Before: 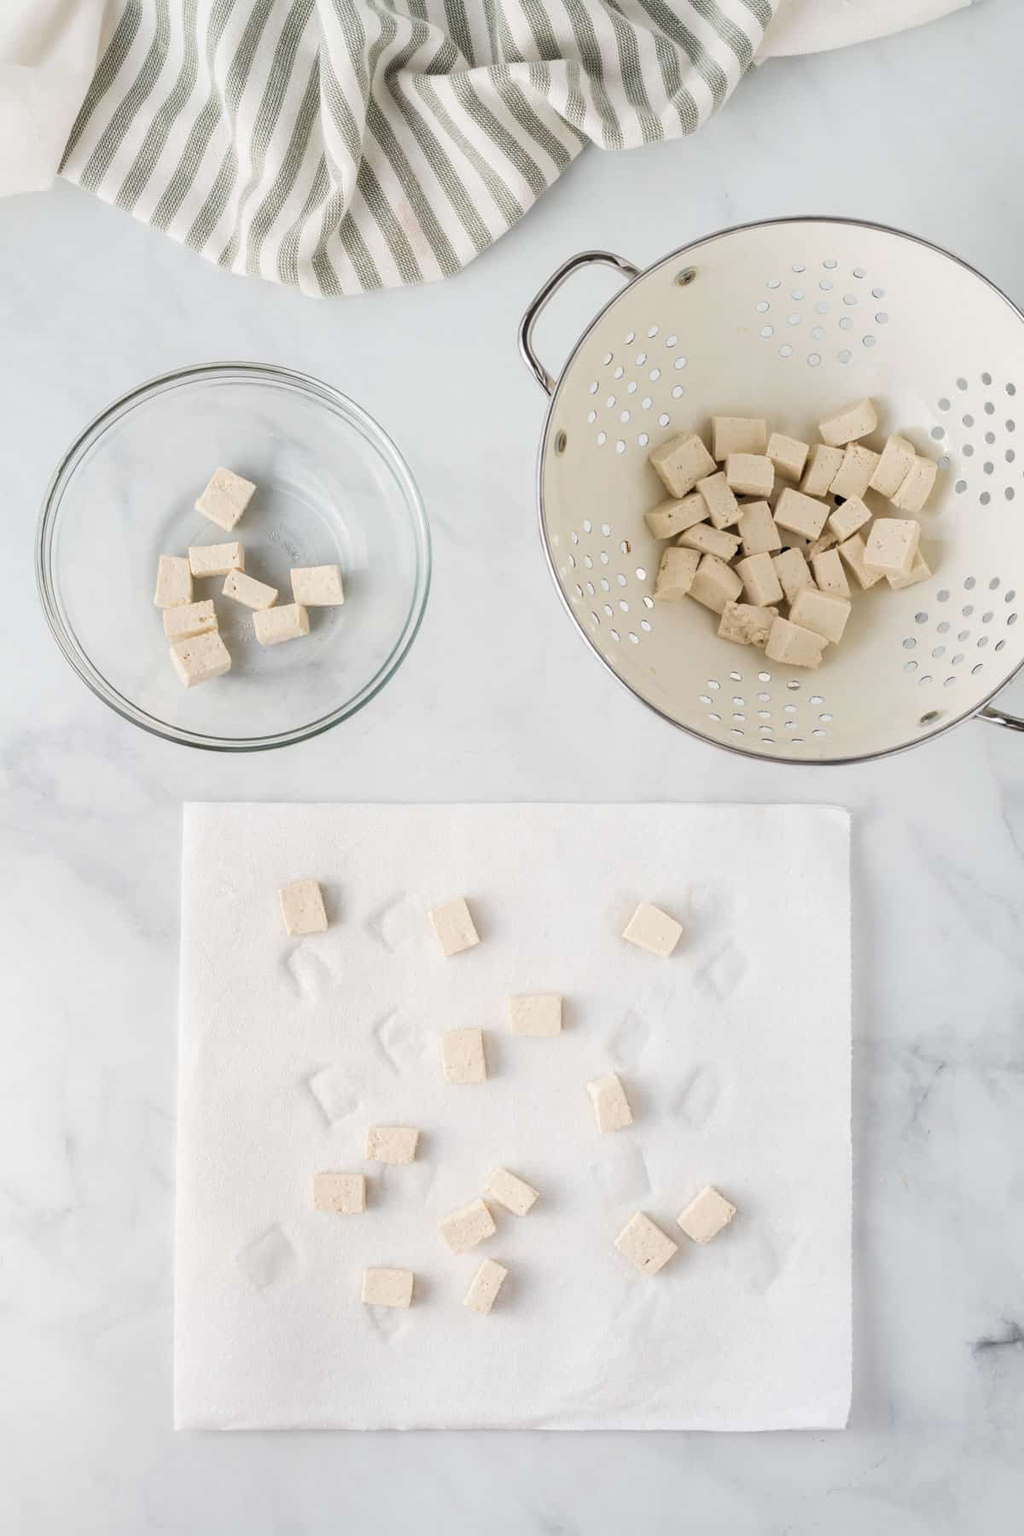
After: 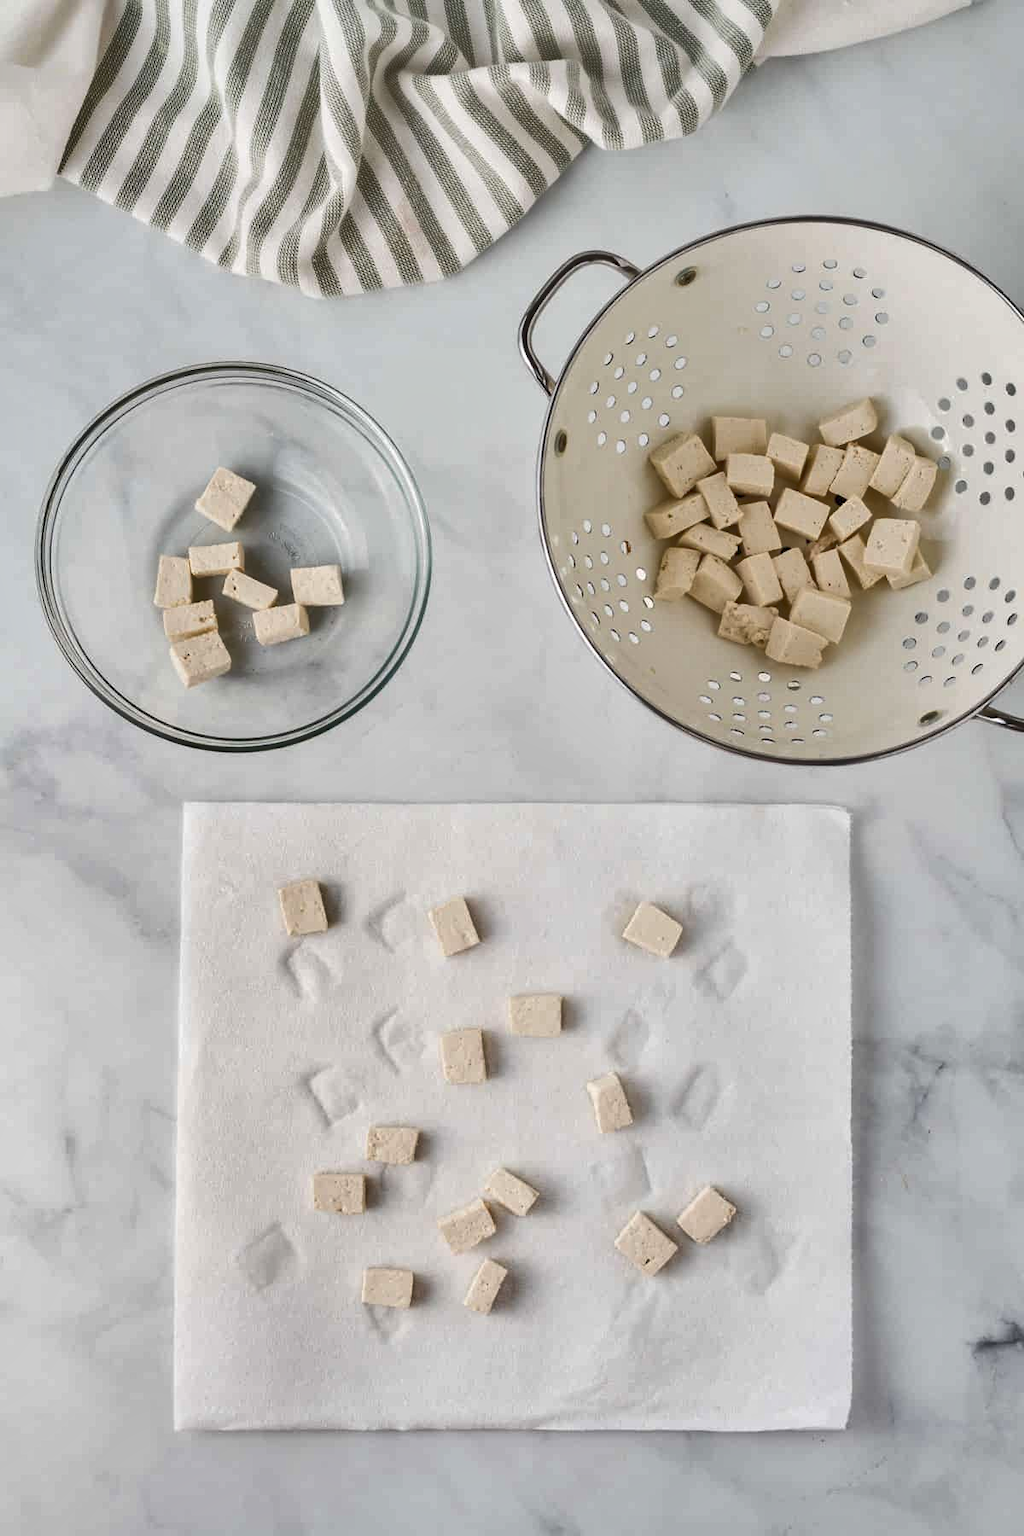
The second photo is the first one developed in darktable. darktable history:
tone equalizer: -7 EV 0.15 EV, -6 EV 0.6 EV, -5 EV 1.15 EV, -4 EV 1.33 EV, -3 EV 1.15 EV, -2 EV 0.6 EV, -1 EV 0.15 EV, mask exposure compensation -0.5 EV
shadows and highlights: shadows 75, highlights -60.85, soften with gaussian
